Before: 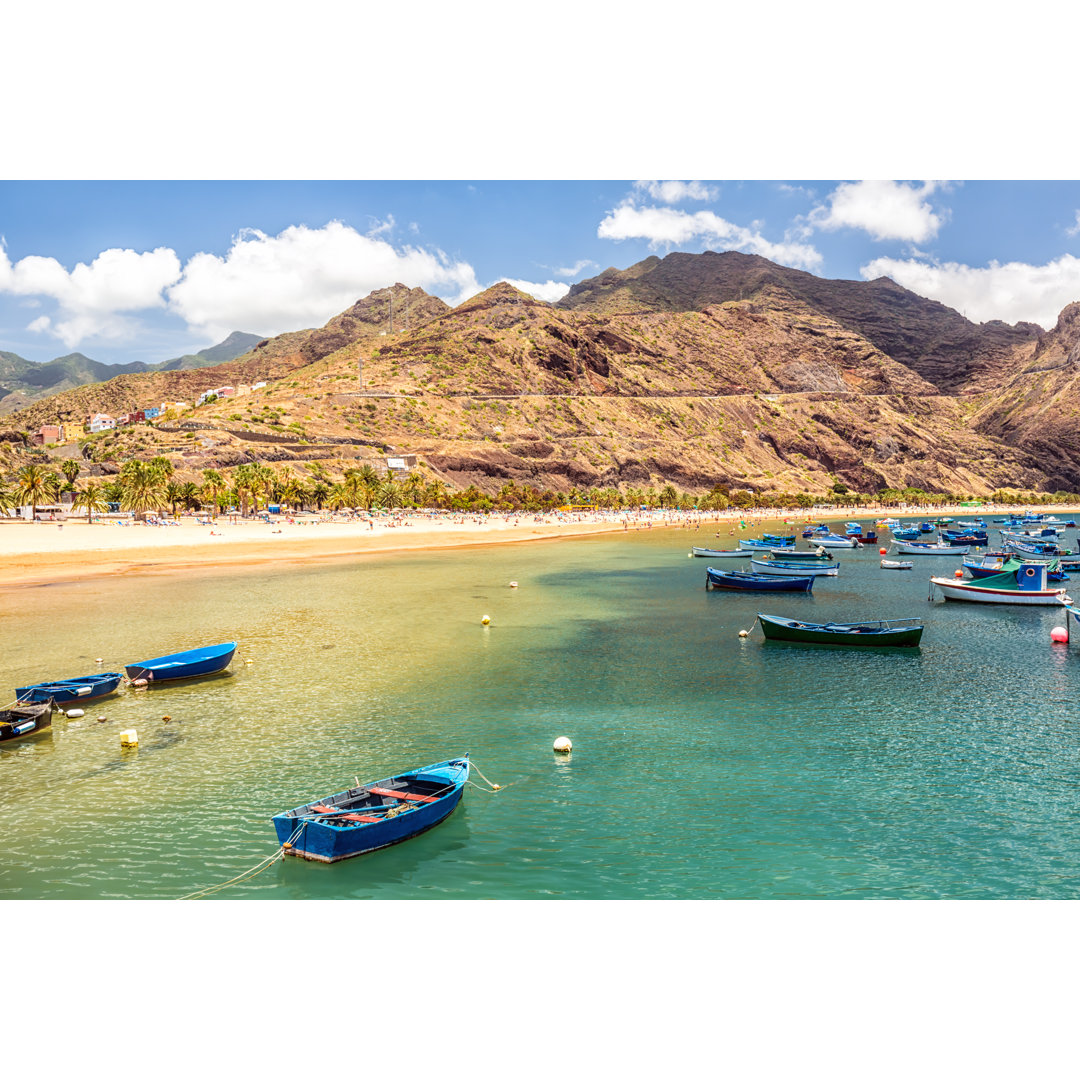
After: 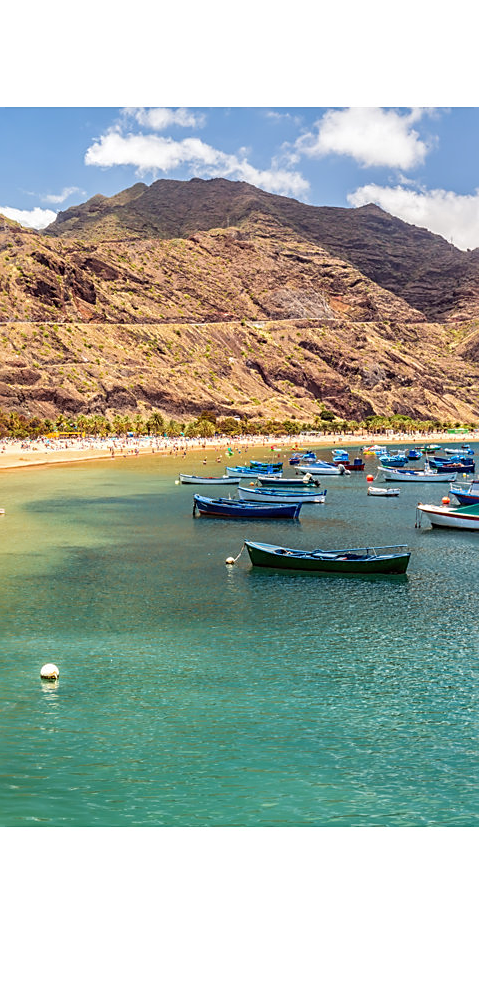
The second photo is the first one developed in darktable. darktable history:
sharpen: radius 1.893, amount 0.405, threshold 1.496
crop: left 47.585%, top 6.772%, right 7.984%
color zones: mix 41.49%
shadows and highlights: shadows 25.57, highlights -25.8
